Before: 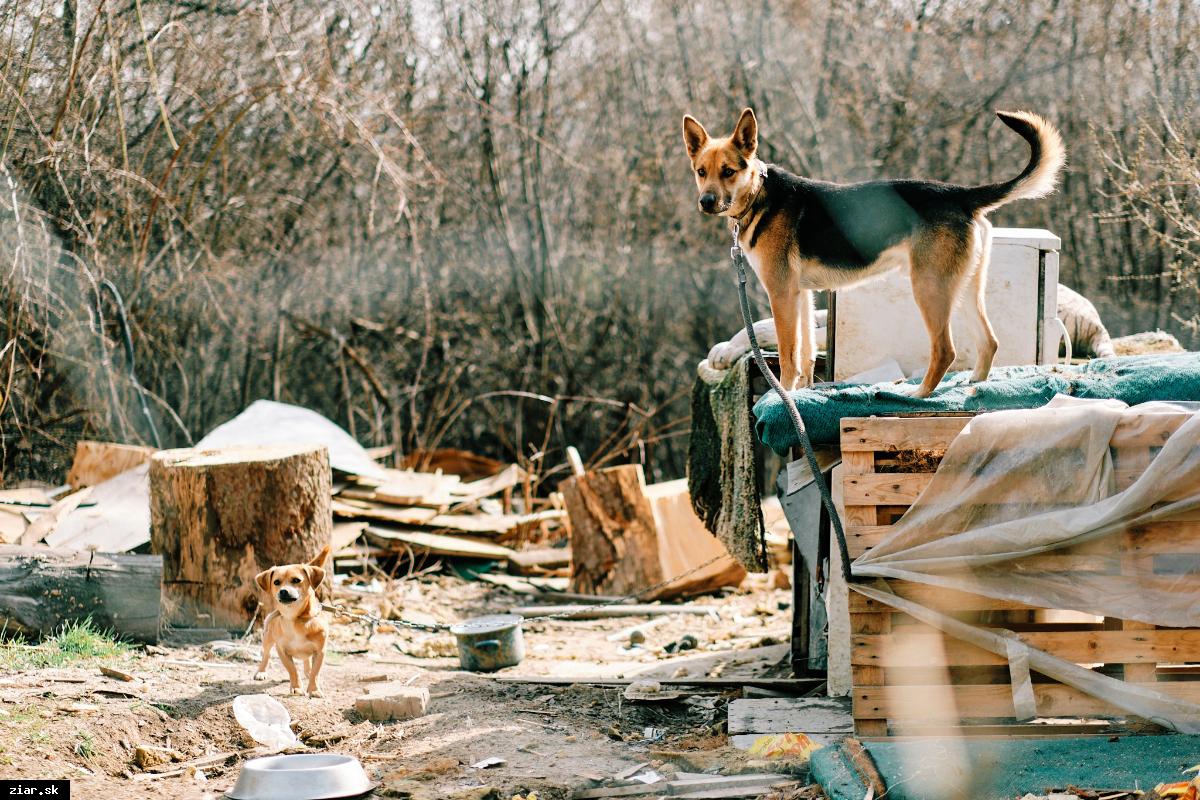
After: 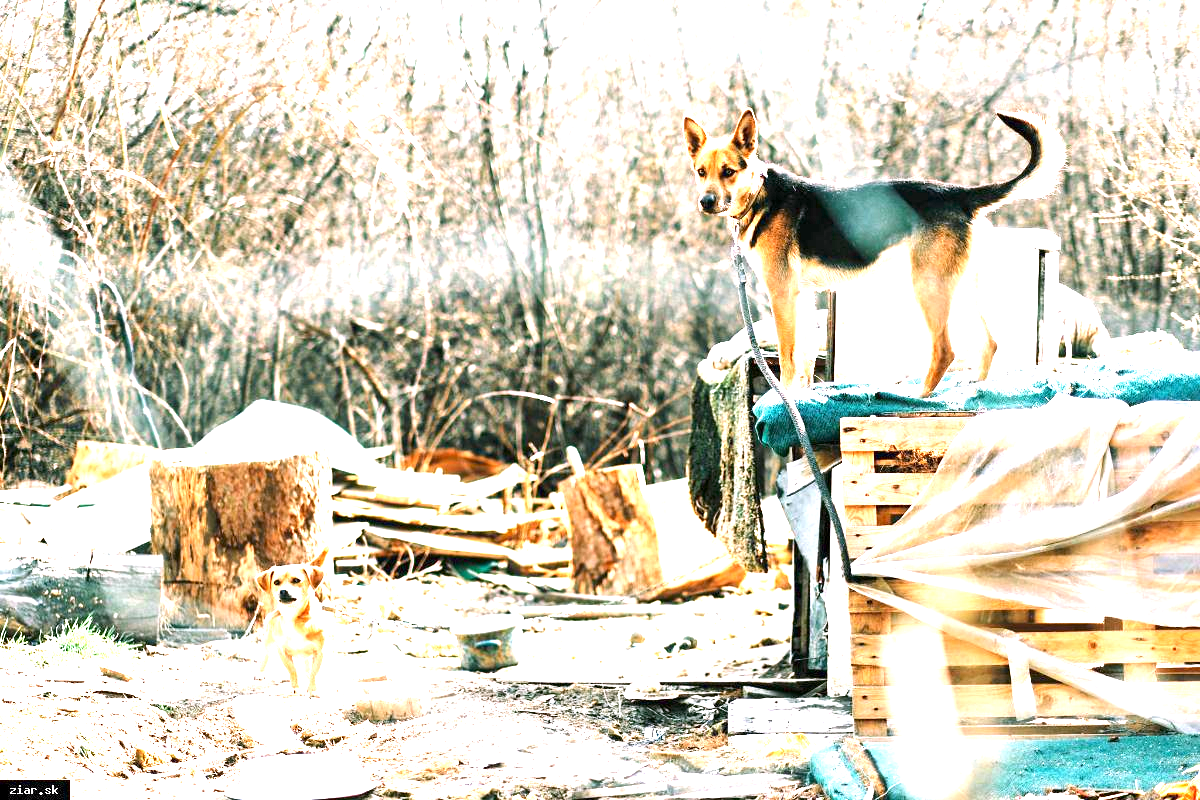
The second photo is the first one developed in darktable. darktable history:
white balance: red 1.05, blue 1.072
exposure: exposure 2 EV, compensate highlight preservation false
